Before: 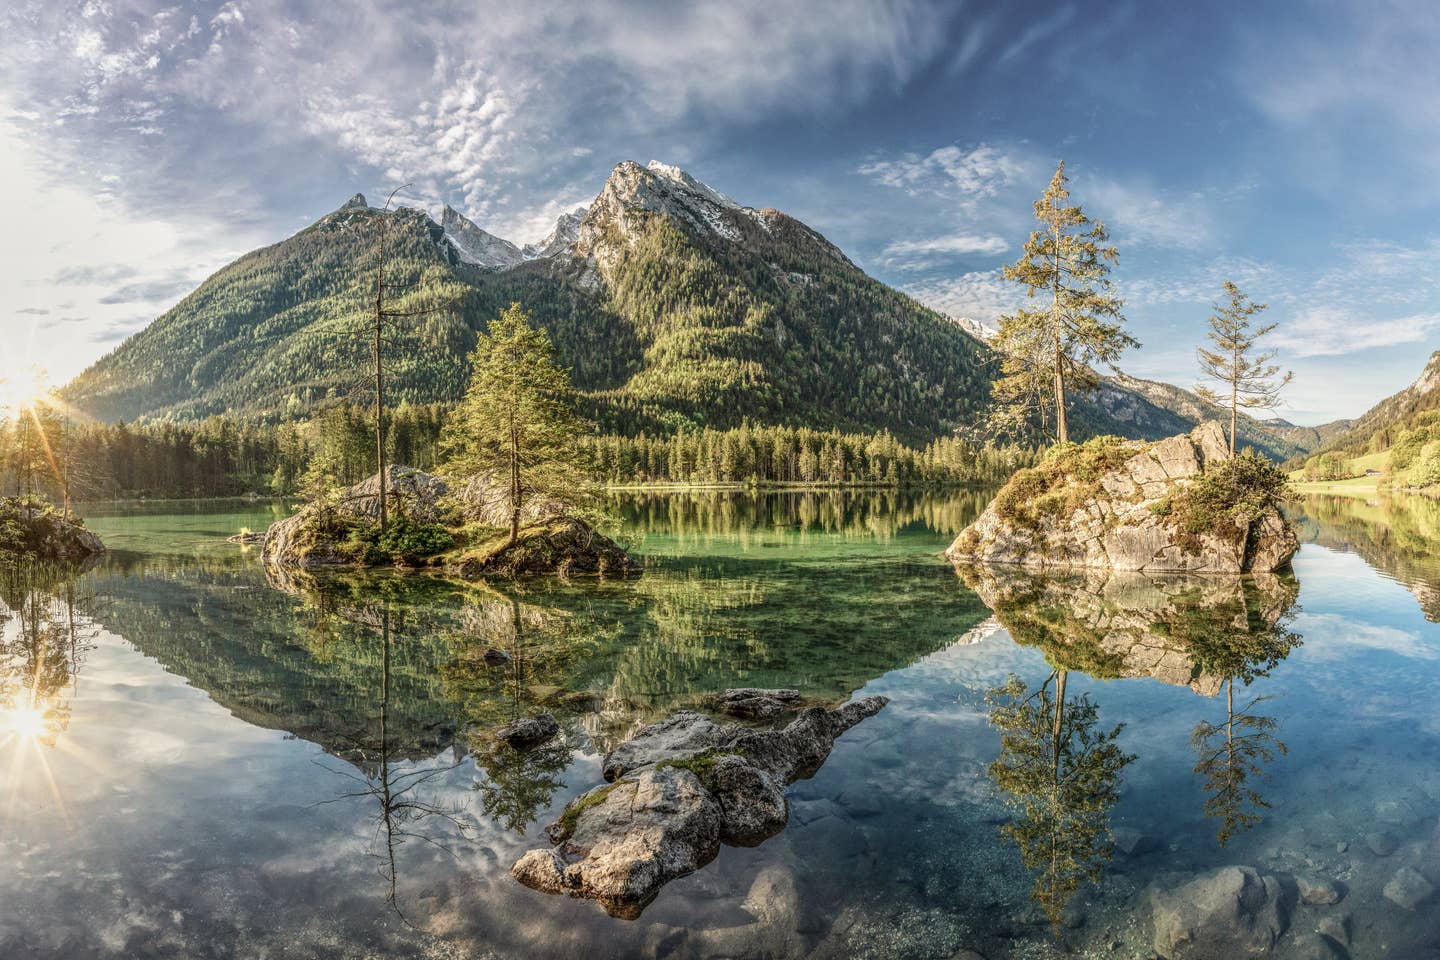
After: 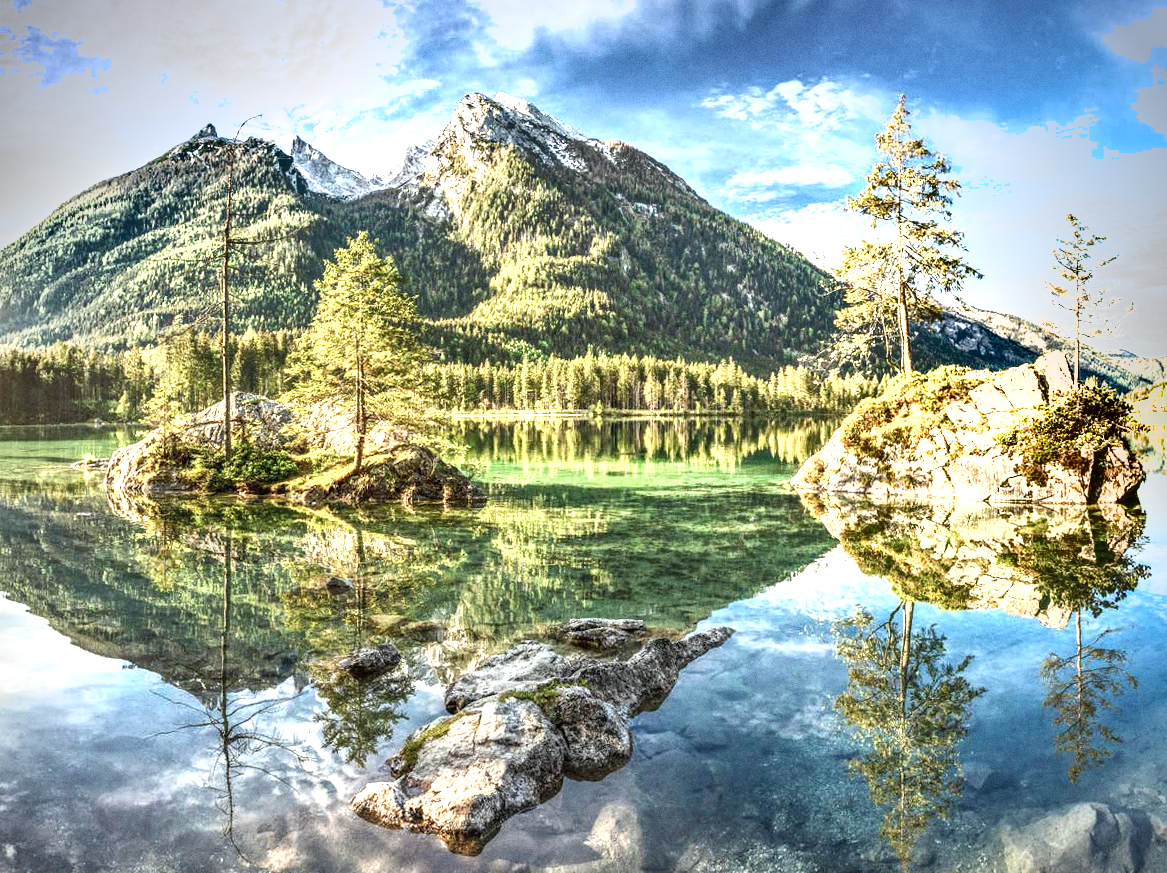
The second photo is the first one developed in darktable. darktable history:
crop: left 9.807%, top 6.259%, right 7.334%, bottom 2.177%
rotate and perspective: rotation 0.226°, lens shift (vertical) -0.042, crop left 0.023, crop right 0.982, crop top 0.006, crop bottom 0.994
vignetting: brightness -0.629, saturation -0.007, center (-0.028, 0.239)
grain: coarseness 0.09 ISO
levels: levels [0, 0.499, 1]
white balance: red 0.967, blue 1.049
shadows and highlights: soften with gaussian
exposure: black level correction 0, exposure 1.55 EV, compensate exposure bias true, compensate highlight preservation false
